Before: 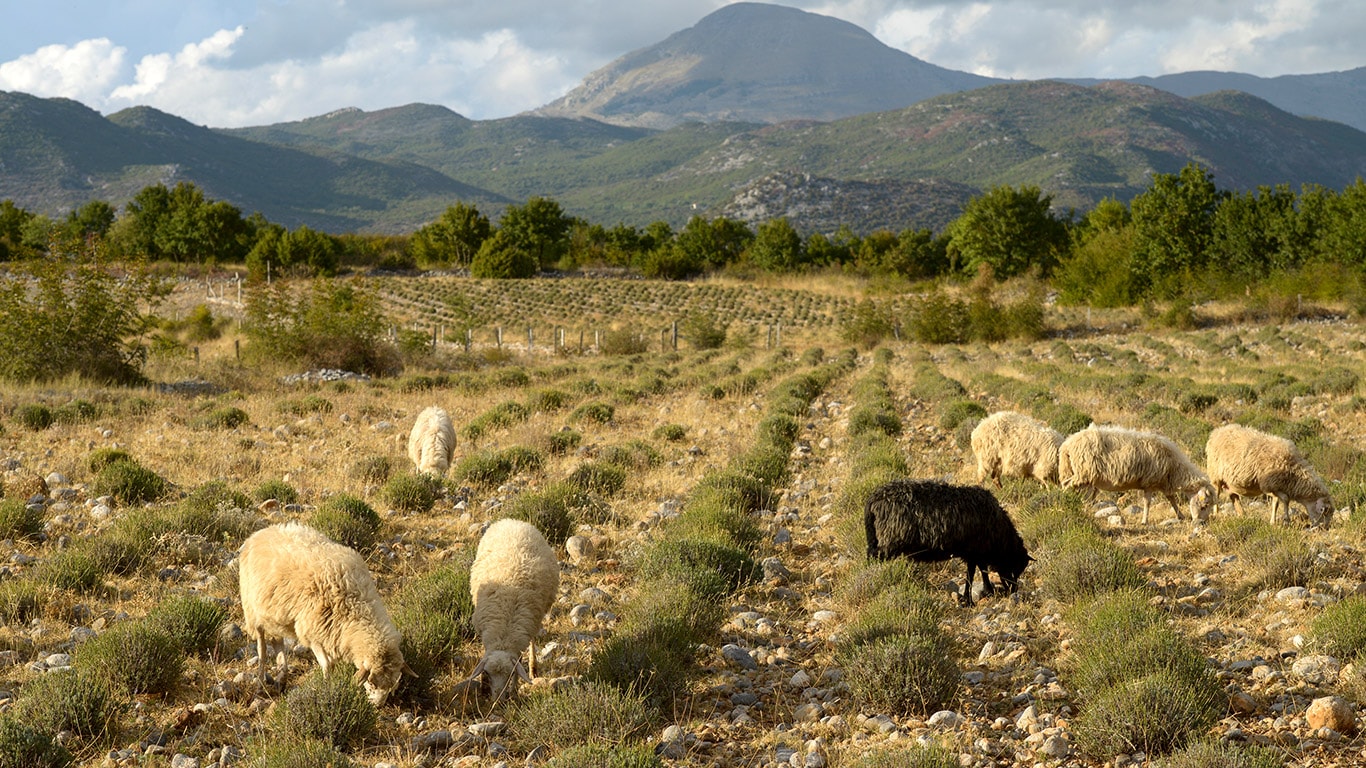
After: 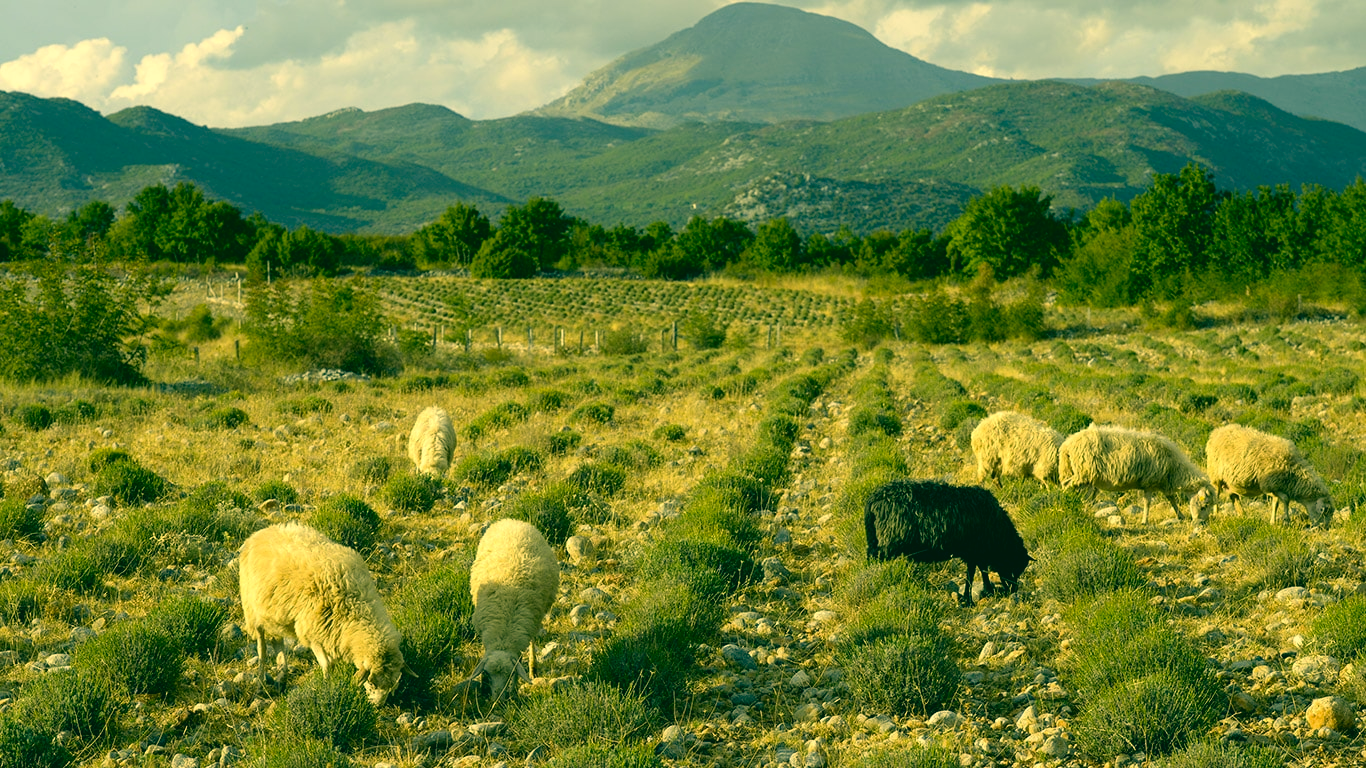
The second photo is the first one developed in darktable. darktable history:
color correction: highlights a* 2.09, highlights b* 34.08, shadows a* -36.43, shadows b* -5.35
tone equalizer: on, module defaults
